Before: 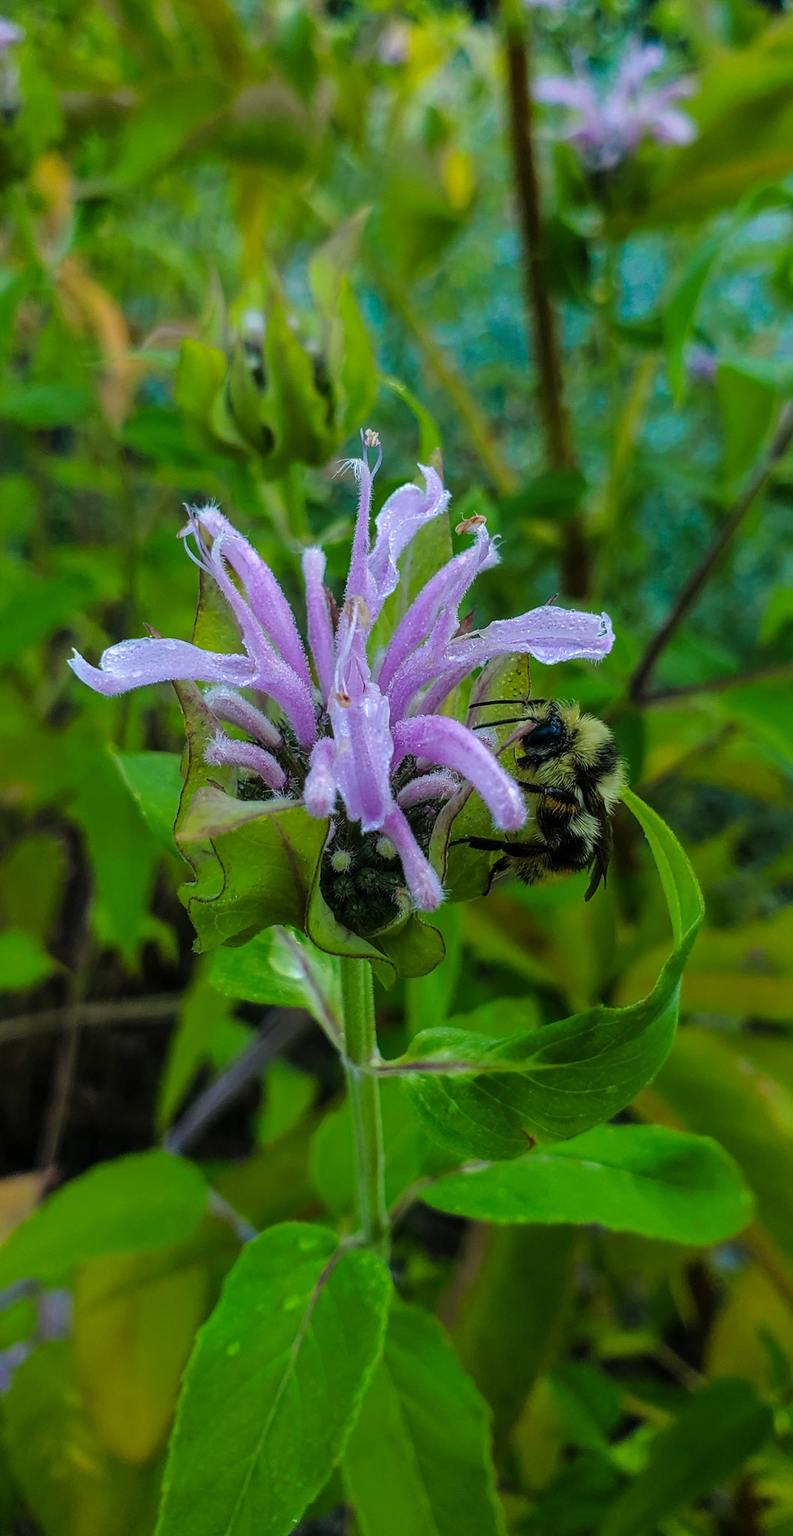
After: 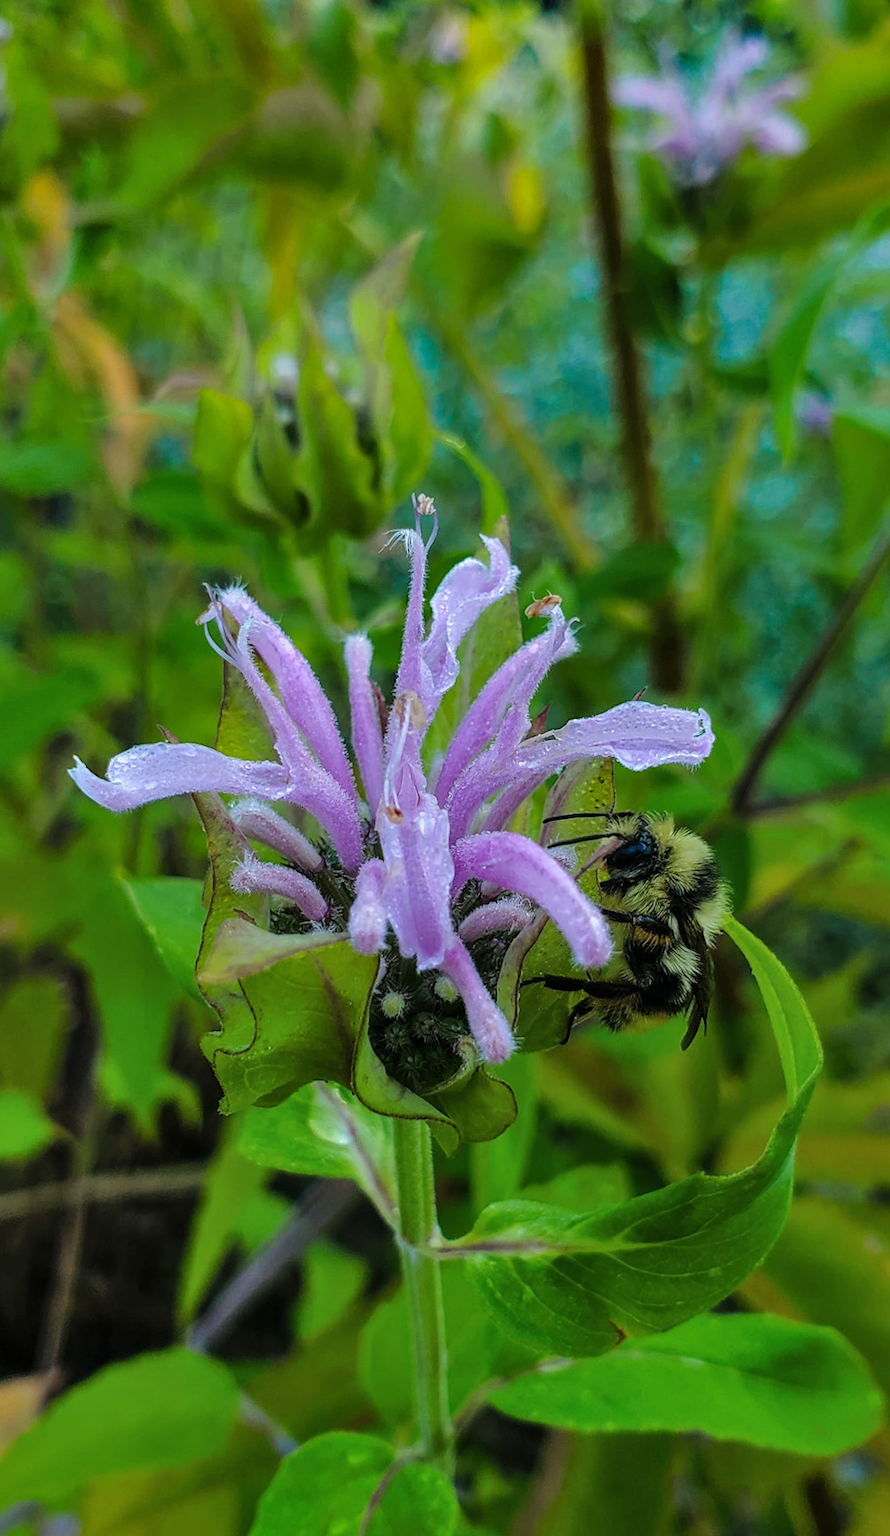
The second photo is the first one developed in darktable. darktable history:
crop and rotate: angle 0.448°, left 0.428%, right 3.034%, bottom 14.063%
shadows and highlights: highlights color adjustment 49.22%, low approximation 0.01, soften with gaussian
